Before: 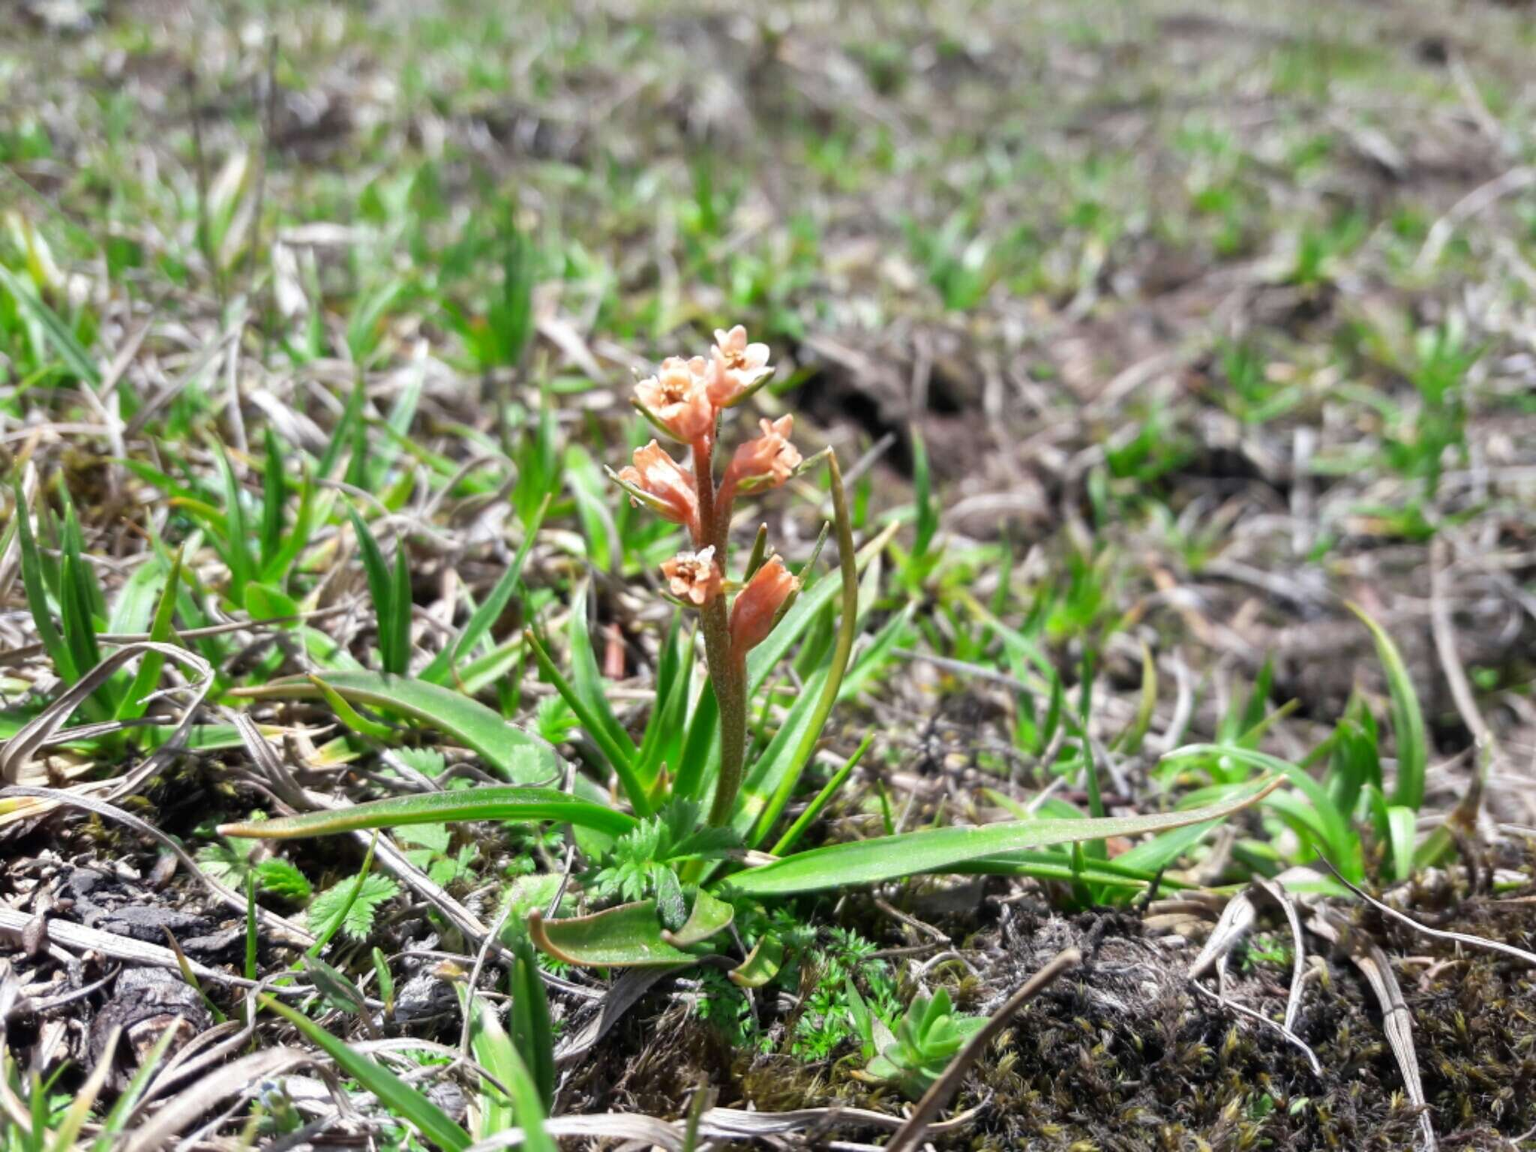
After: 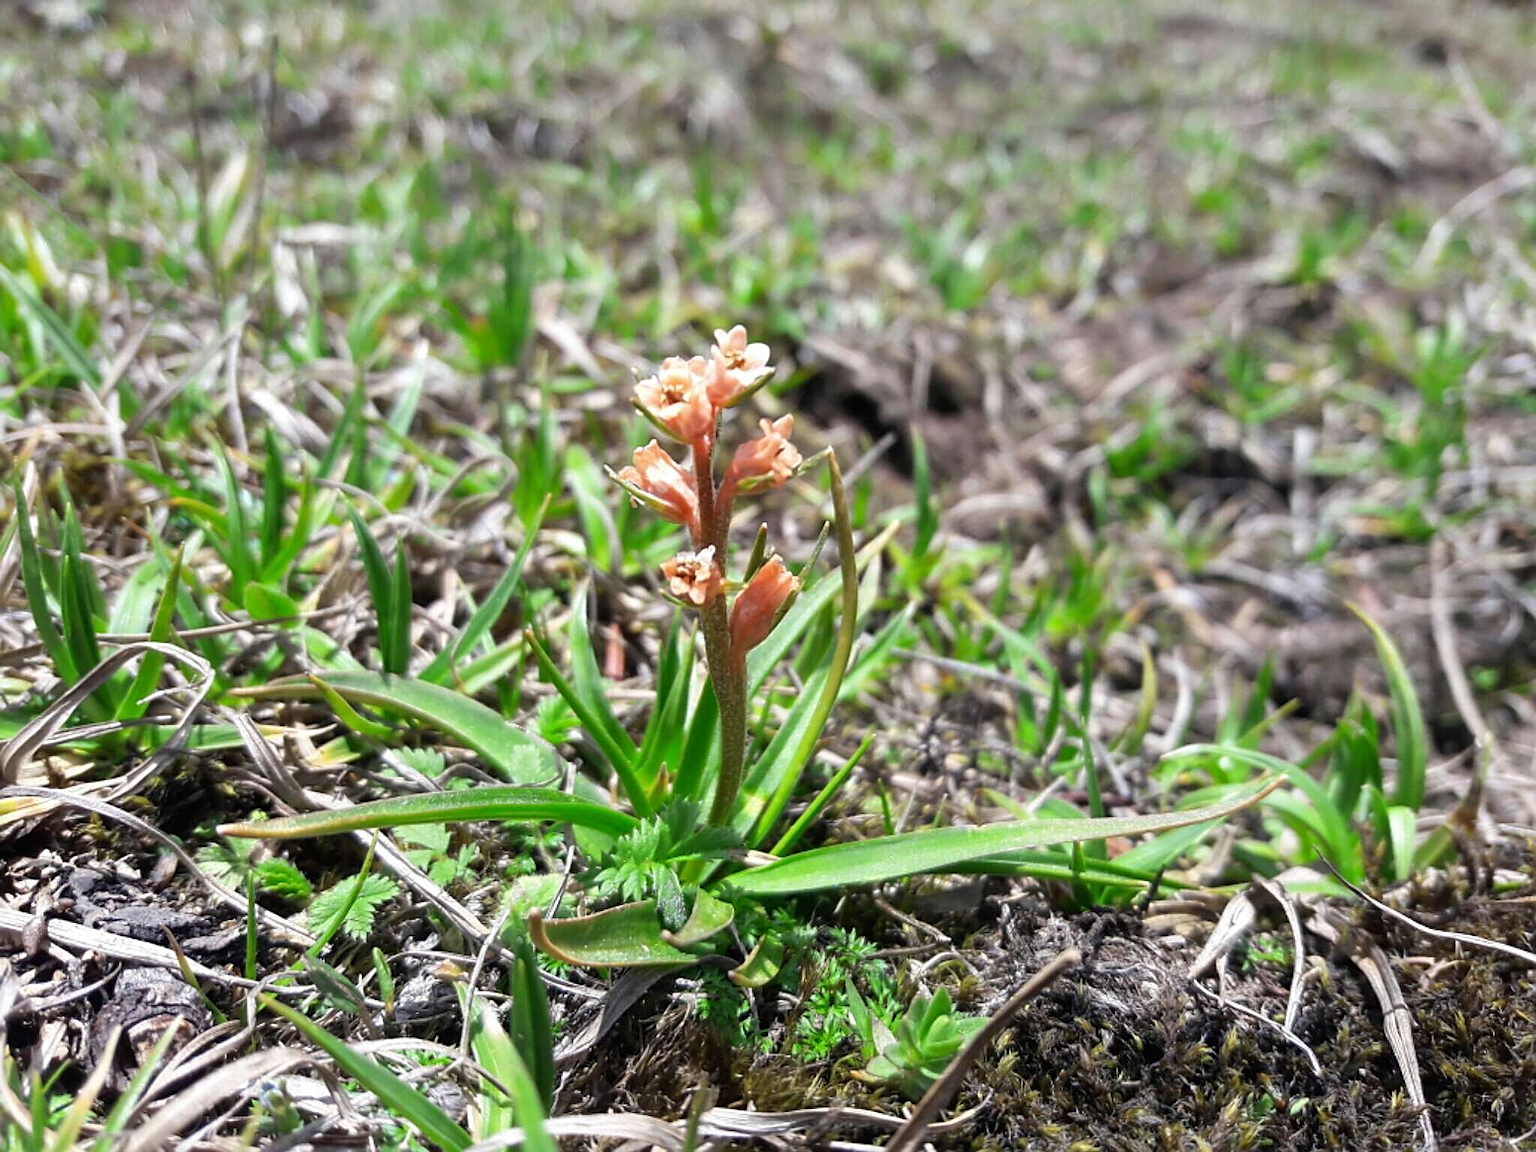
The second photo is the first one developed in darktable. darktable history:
sharpen: amount 0.747
